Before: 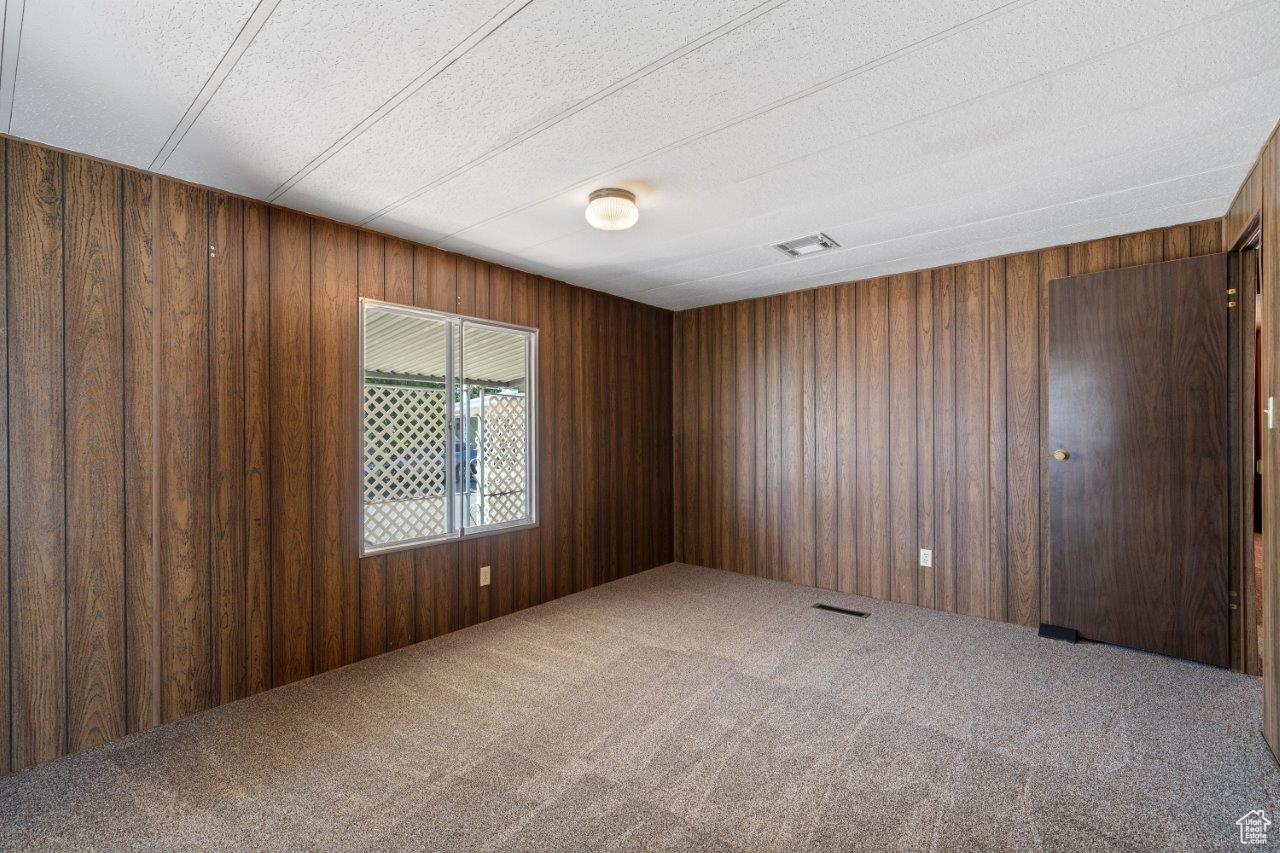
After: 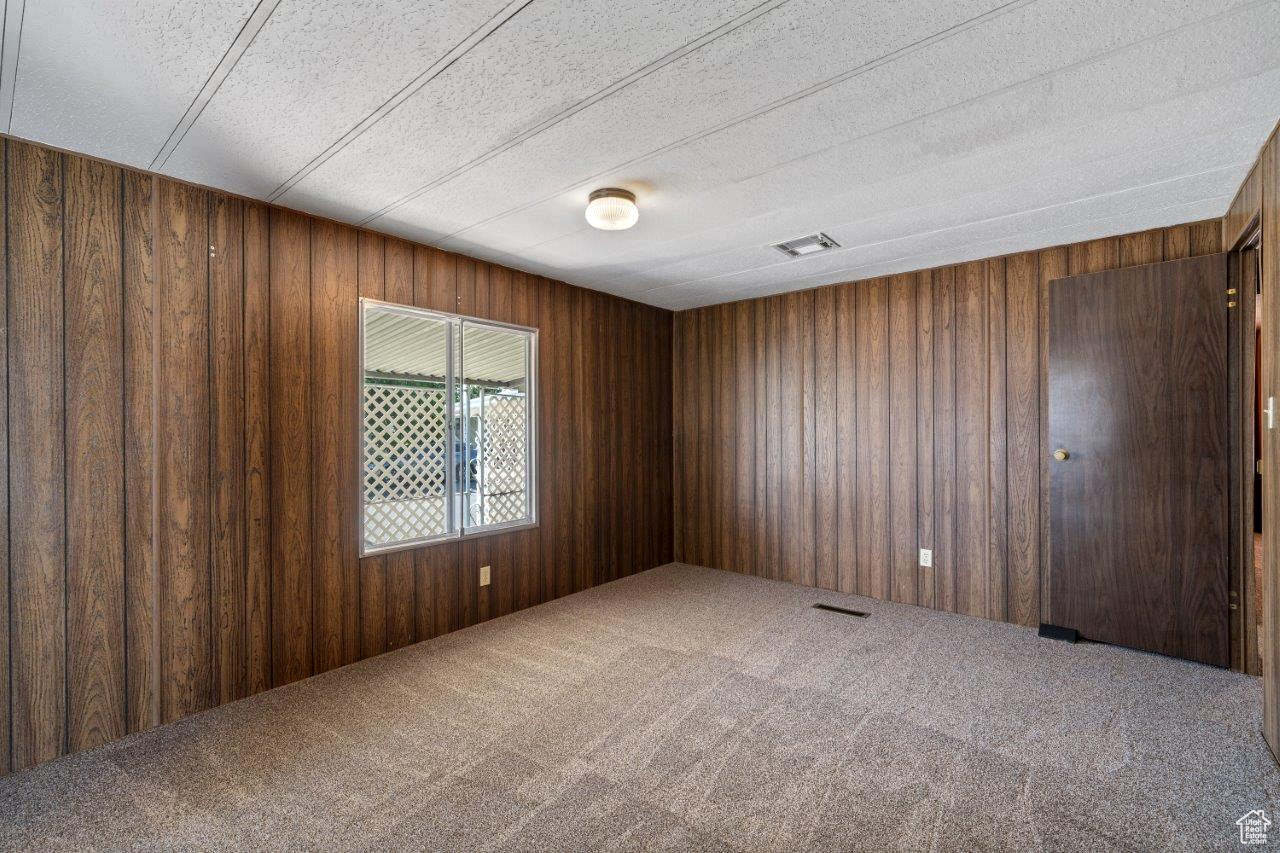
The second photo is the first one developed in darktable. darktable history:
local contrast: mode bilateral grid, contrast 20, coarseness 50, detail 120%, midtone range 0.2
shadows and highlights: shadows 40, highlights -54, highlights color adjustment 46%, low approximation 0.01, soften with gaussian
